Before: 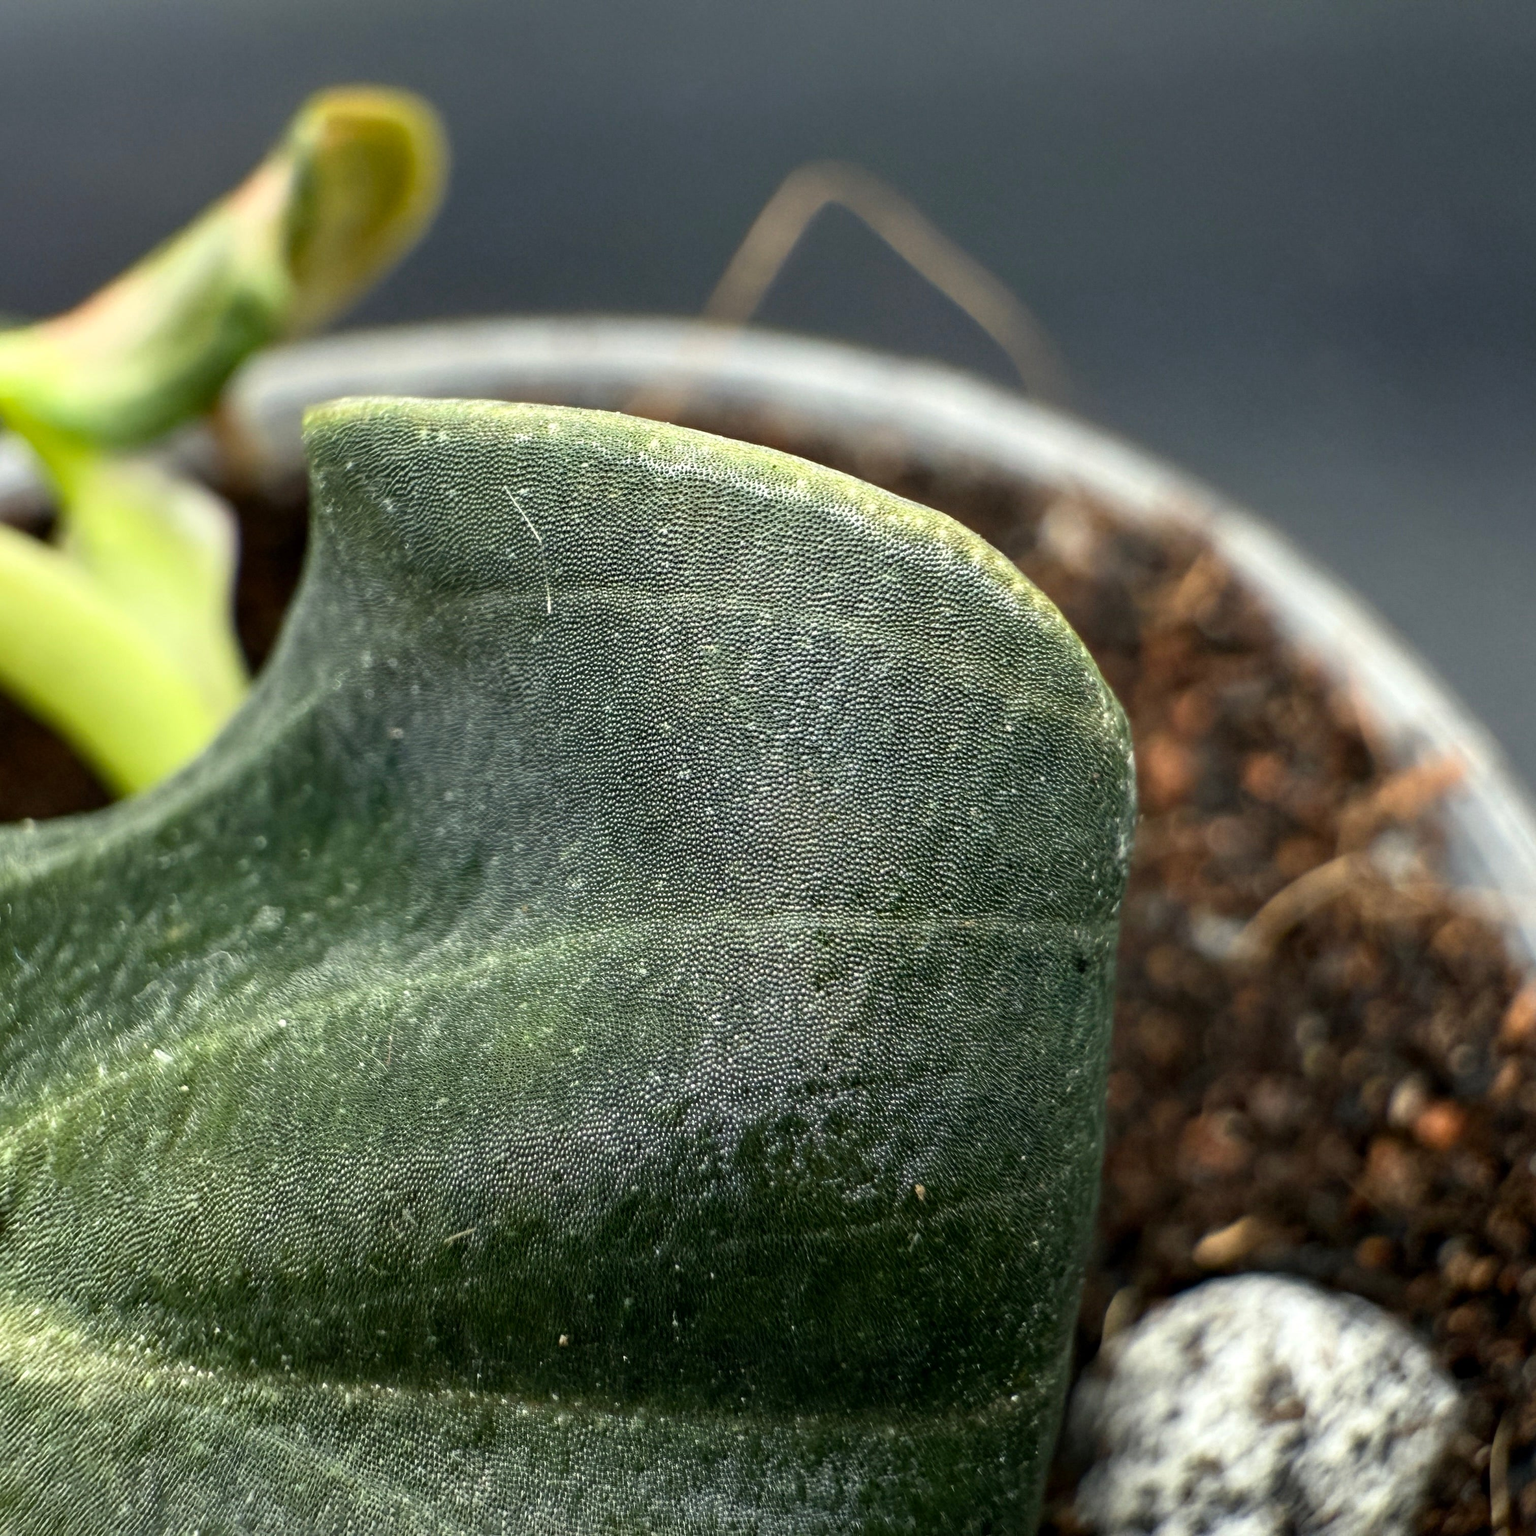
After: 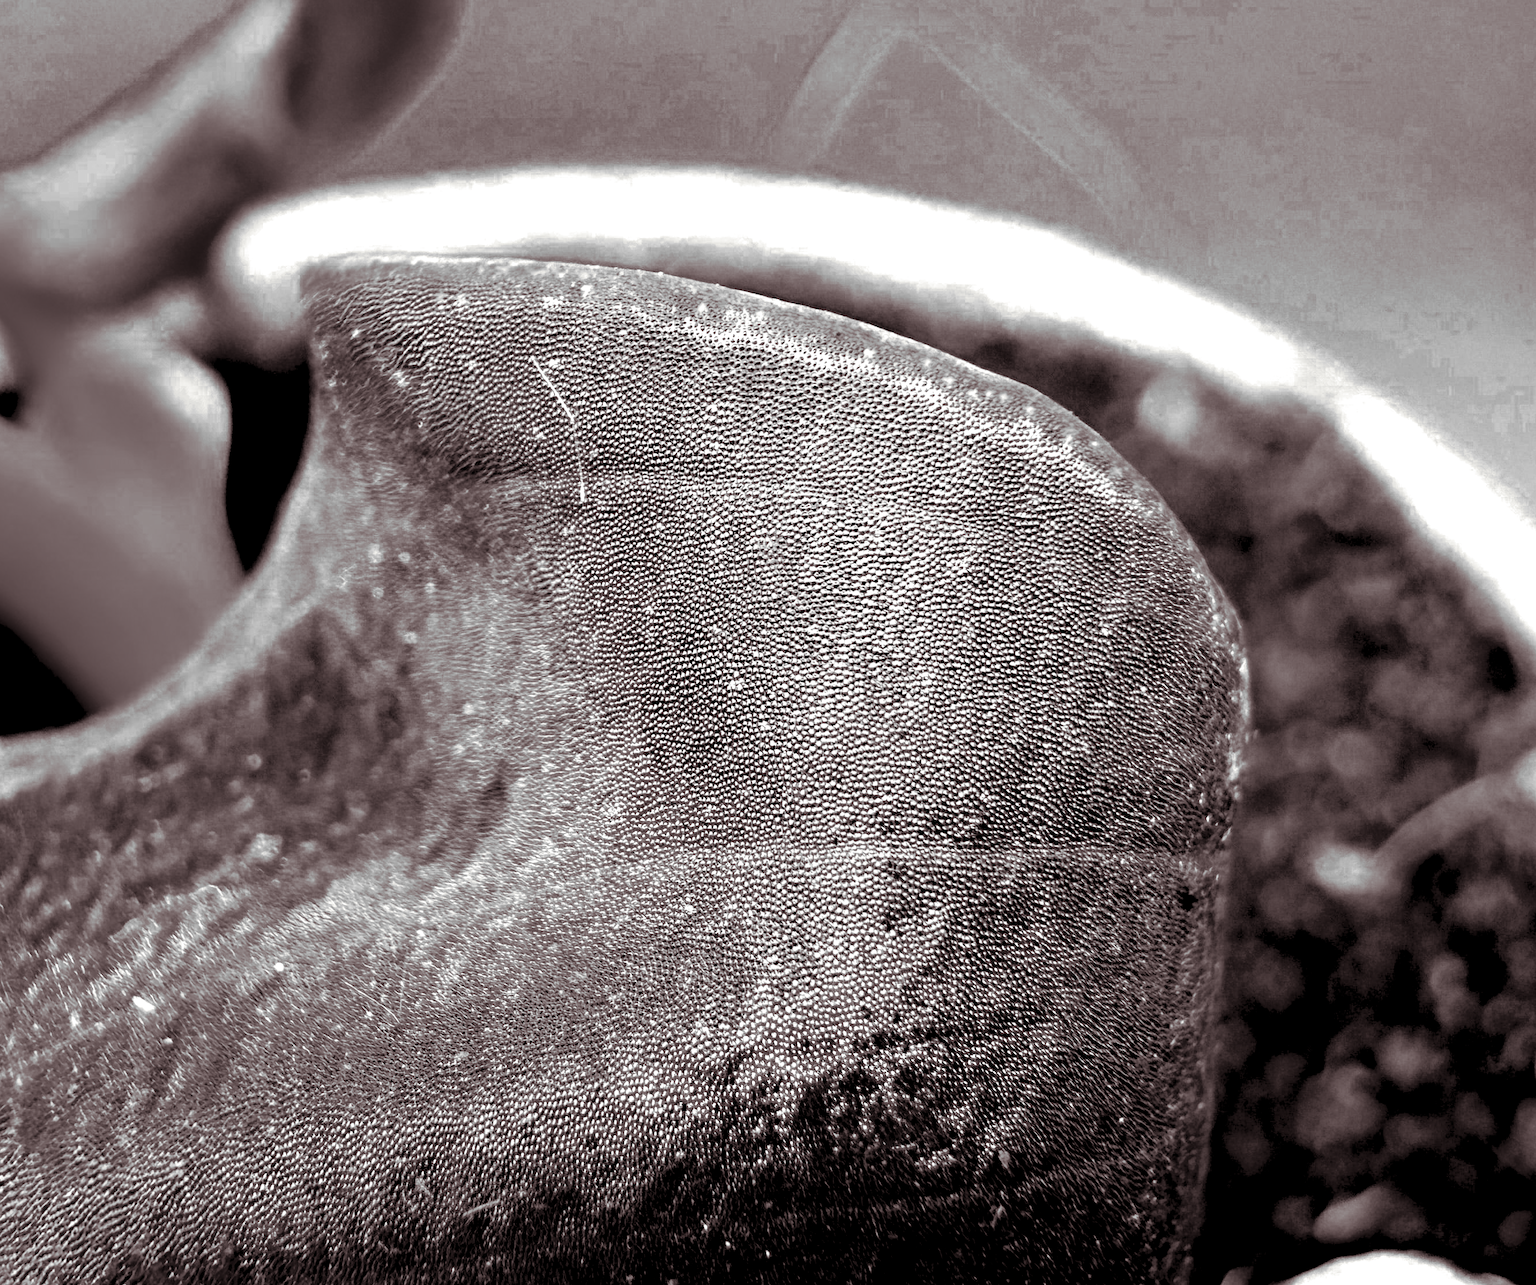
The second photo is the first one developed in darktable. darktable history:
split-toning: shadows › saturation 0.24, highlights › hue 54°, highlights › saturation 0.24
crop and rotate: left 2.425%, top 11.305%, right 9.6%, bottom 15.08%
exposure: black level correction 0.016, exposure 1.774 EV, compensate highlight preservation false
color zones: curves: ch0 [(0.287, 0.048) (0.493, 0.484) (0.737, 0.816)]; ch1 [(0, 0) (0.143, 0) (0.286, 0) (0.429, 0) (0.571, 0) (0.714, 0) (0.857, 0)]
